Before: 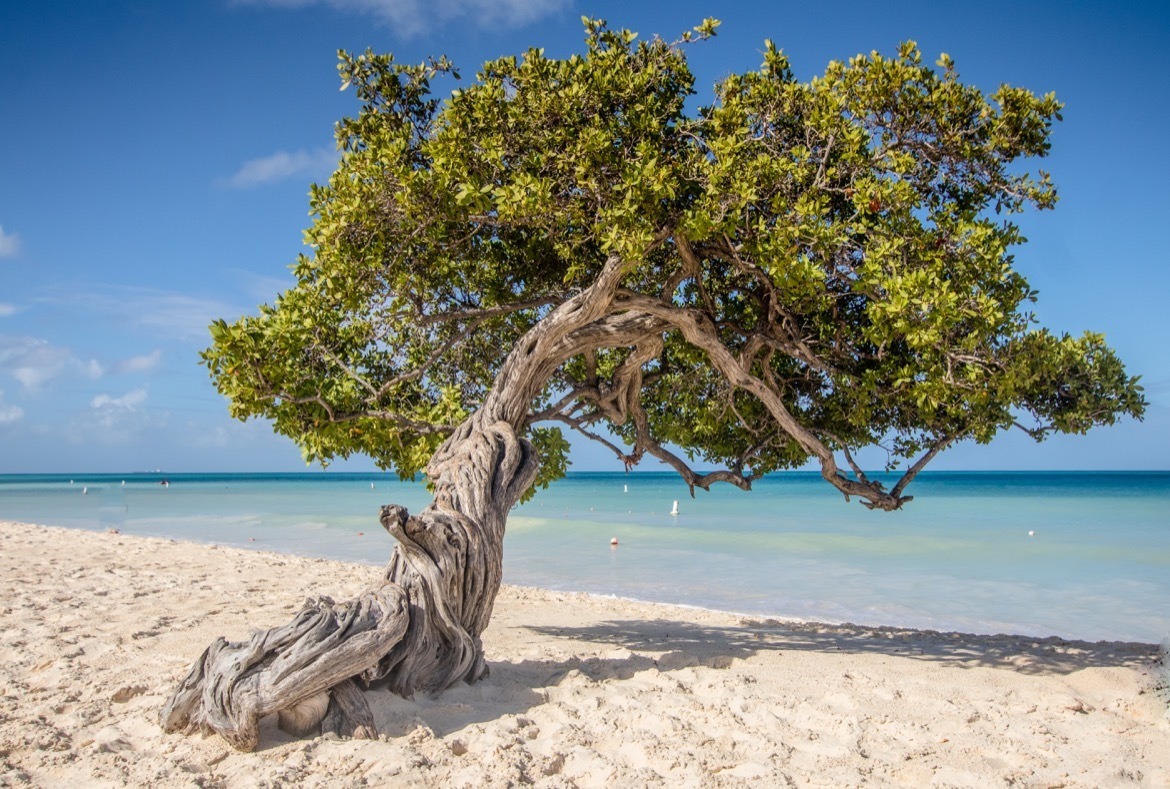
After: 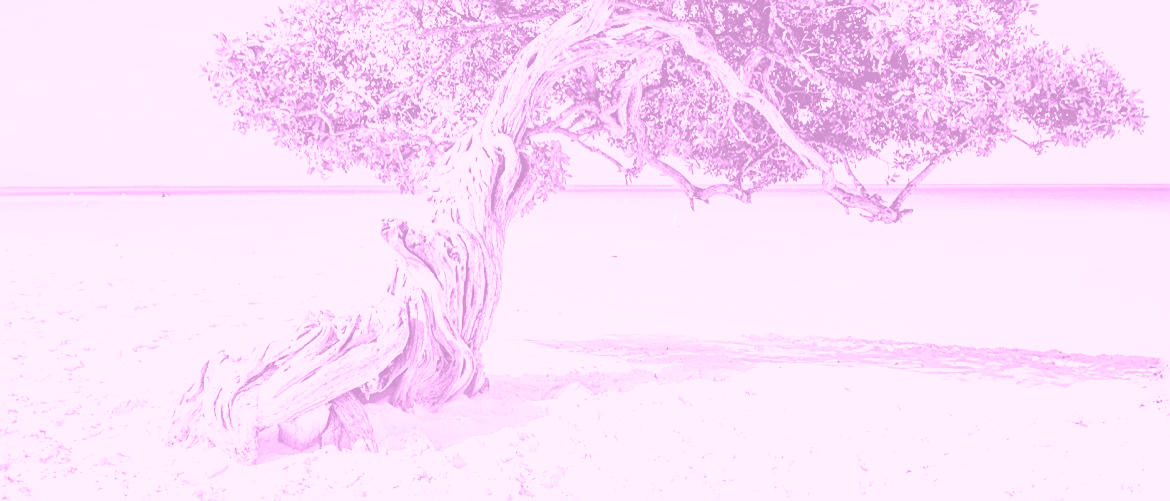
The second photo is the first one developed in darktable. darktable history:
levels: levels [0.052, 0.496, 0.908]
sigmoid: contrast 1.93, skew 0.29, preserve hue 0%
exposure: black level correction 0, exposure 1.55 EV, compensate exposure bias true, compensate highlight preservation false
colorize: hue 331.2°, saturation 75%, source mix 30.28%, lightness 70.52%, version 1
sharpen: on, module defaults
local contrast: mode bilateral grid, contrast 15, coarseness 36, detail 105%, midtone range 0.2
crop and rotate: top 36.435%
